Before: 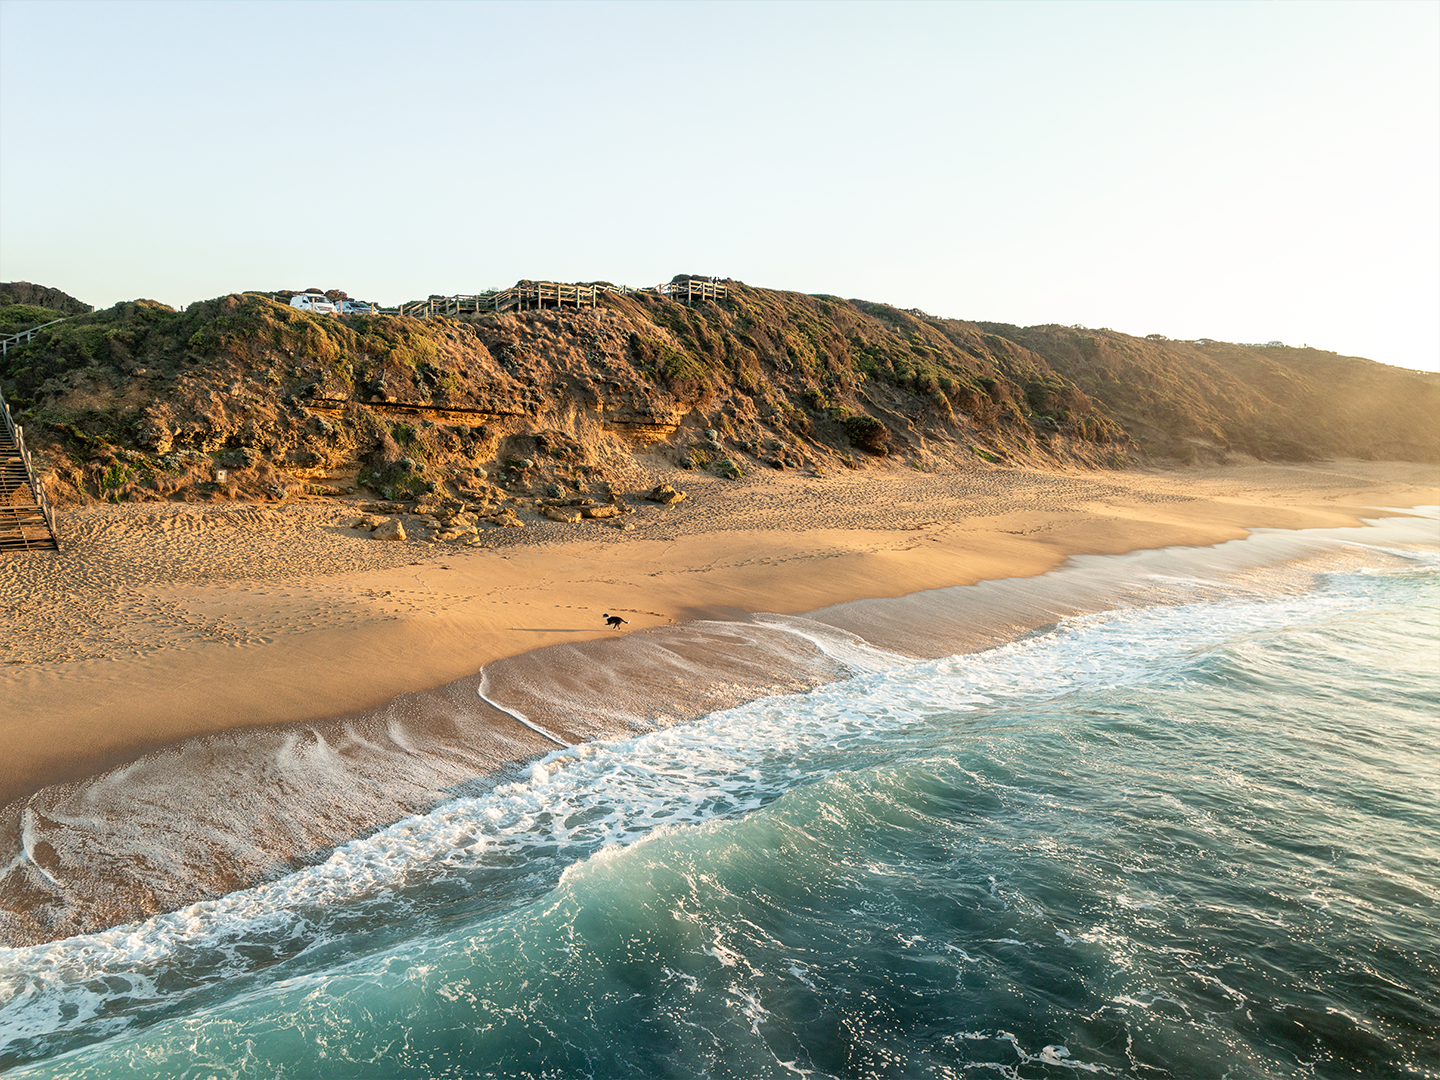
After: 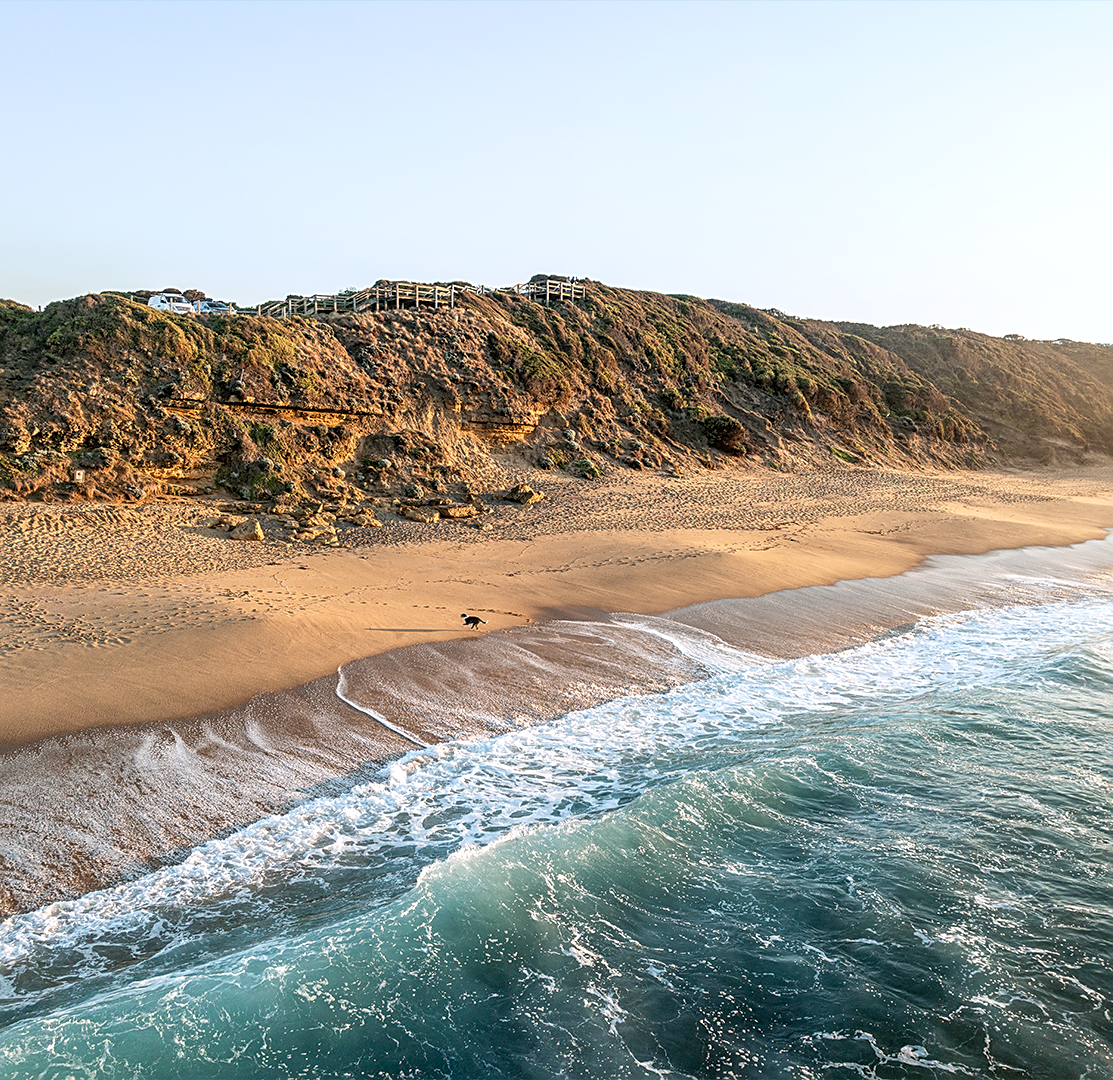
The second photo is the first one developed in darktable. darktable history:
crop: left 9.865%, right 12.841%
color calibration: gray › normalize channels true, illuminant as shot in camera, x 0.358, y 0.373, temperature 4628.91 K, gamut compression 0.007
sharpen: on, module defaults
local contrast: on, module defaults
